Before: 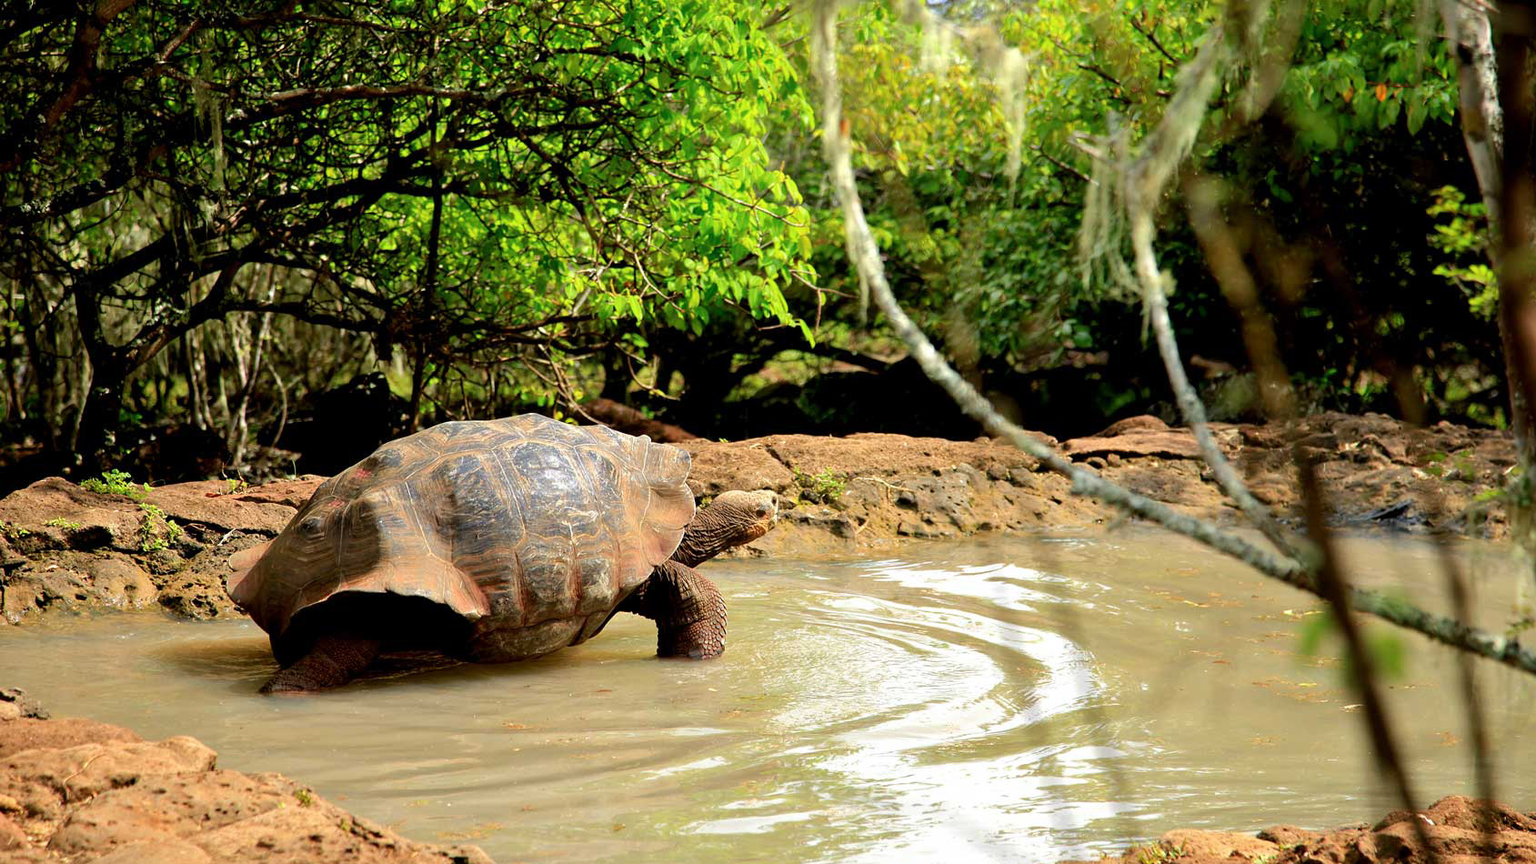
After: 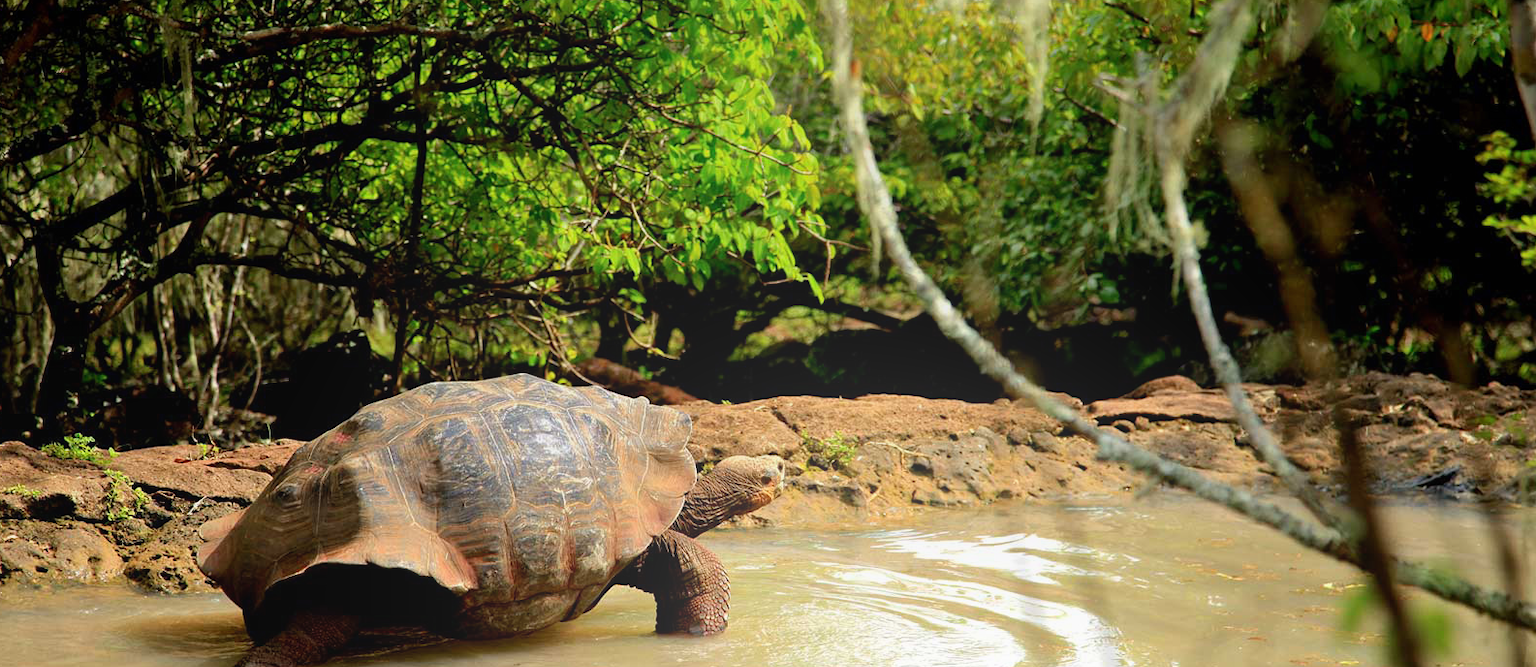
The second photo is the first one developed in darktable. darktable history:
crop: left 2.737%, top 7.287%, right 3.421%, bottom 20.179%
bloom: size 38%, threshold 95%, strength 30%
graduated density: on, module defaults
